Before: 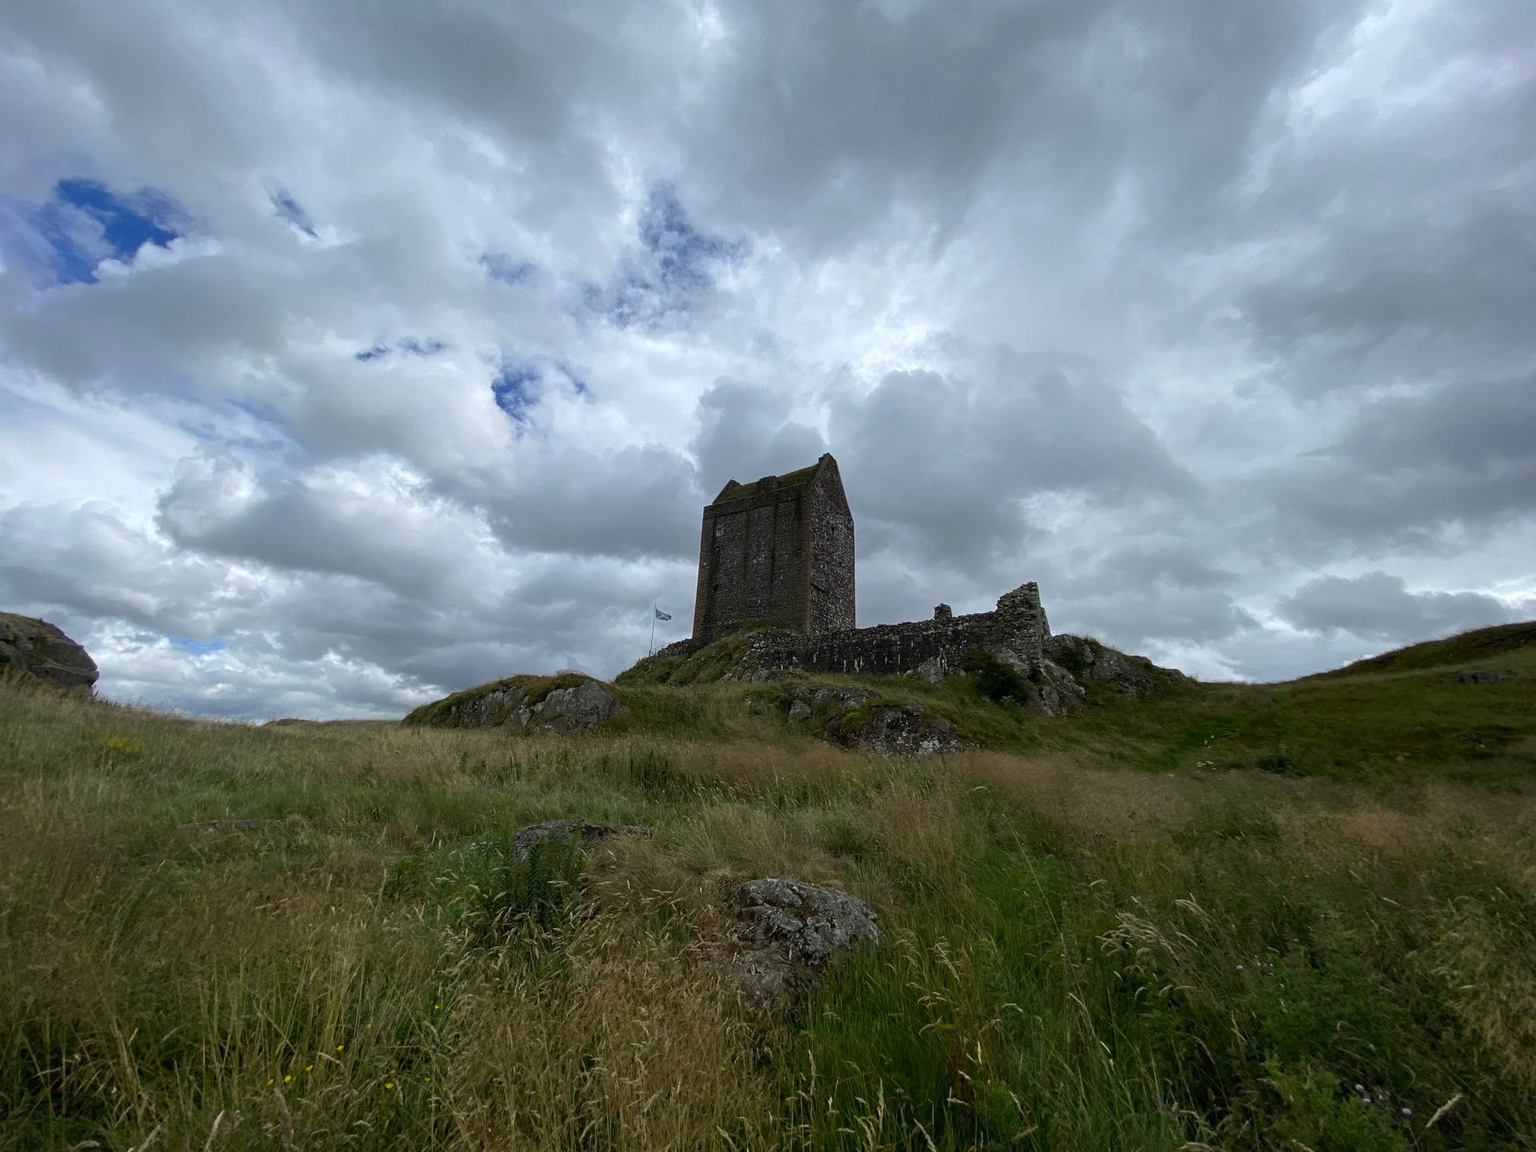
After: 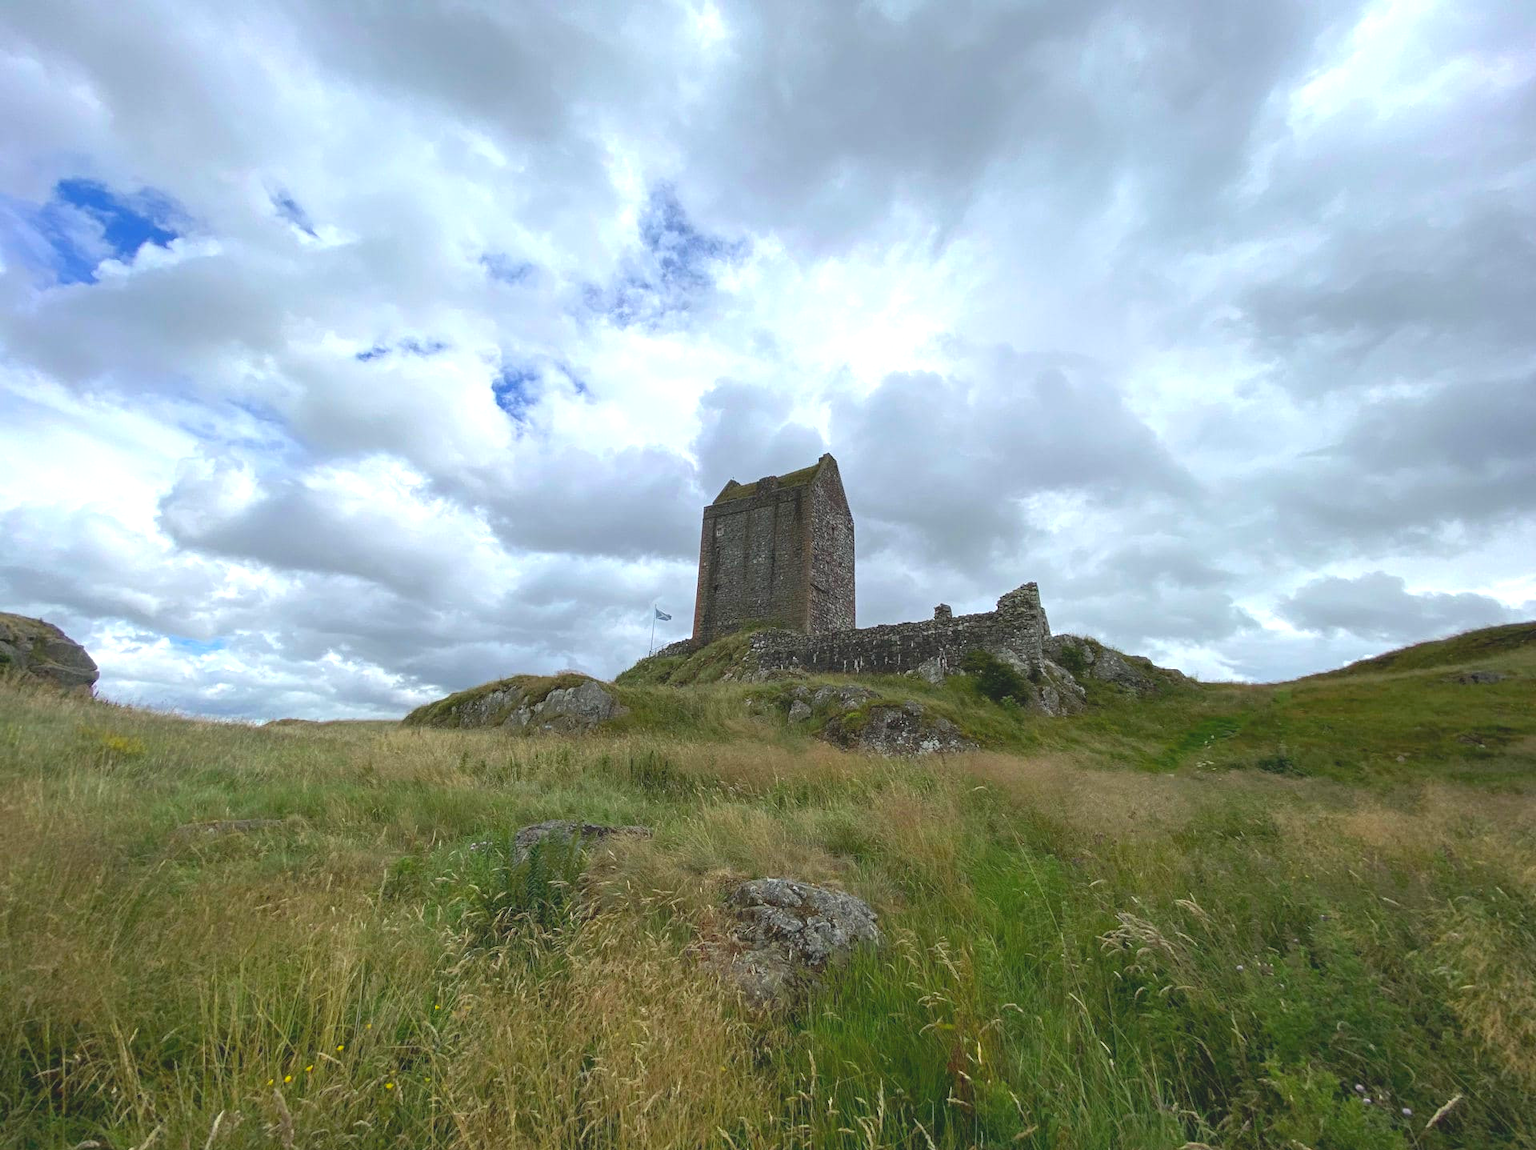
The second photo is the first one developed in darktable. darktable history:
crop: bottom 0.071%
local contrast: highlights 100%, shadows 100%, detail 120%, midtone range 0.2
contrast brightness saturation: contrast -0.28
exposure: black level correction 0, exposure 1.2 EV, compensate exposure bias true, compensate highlight preservation false
